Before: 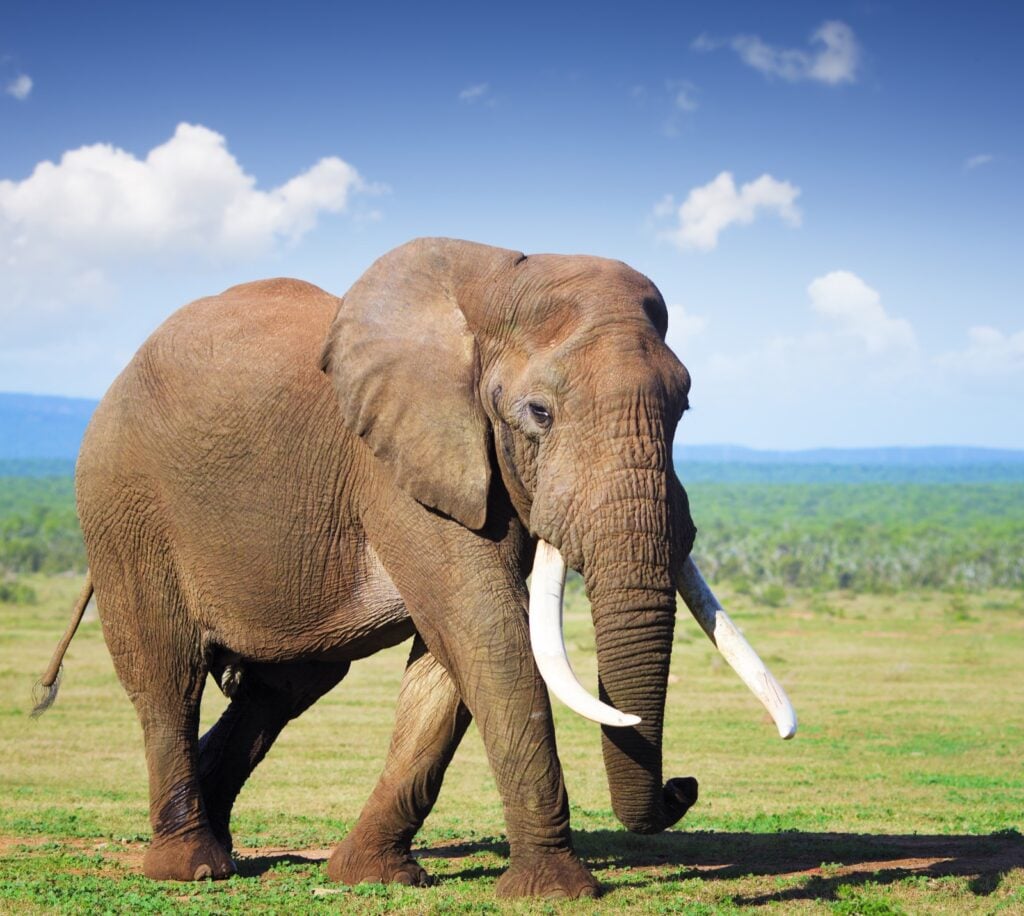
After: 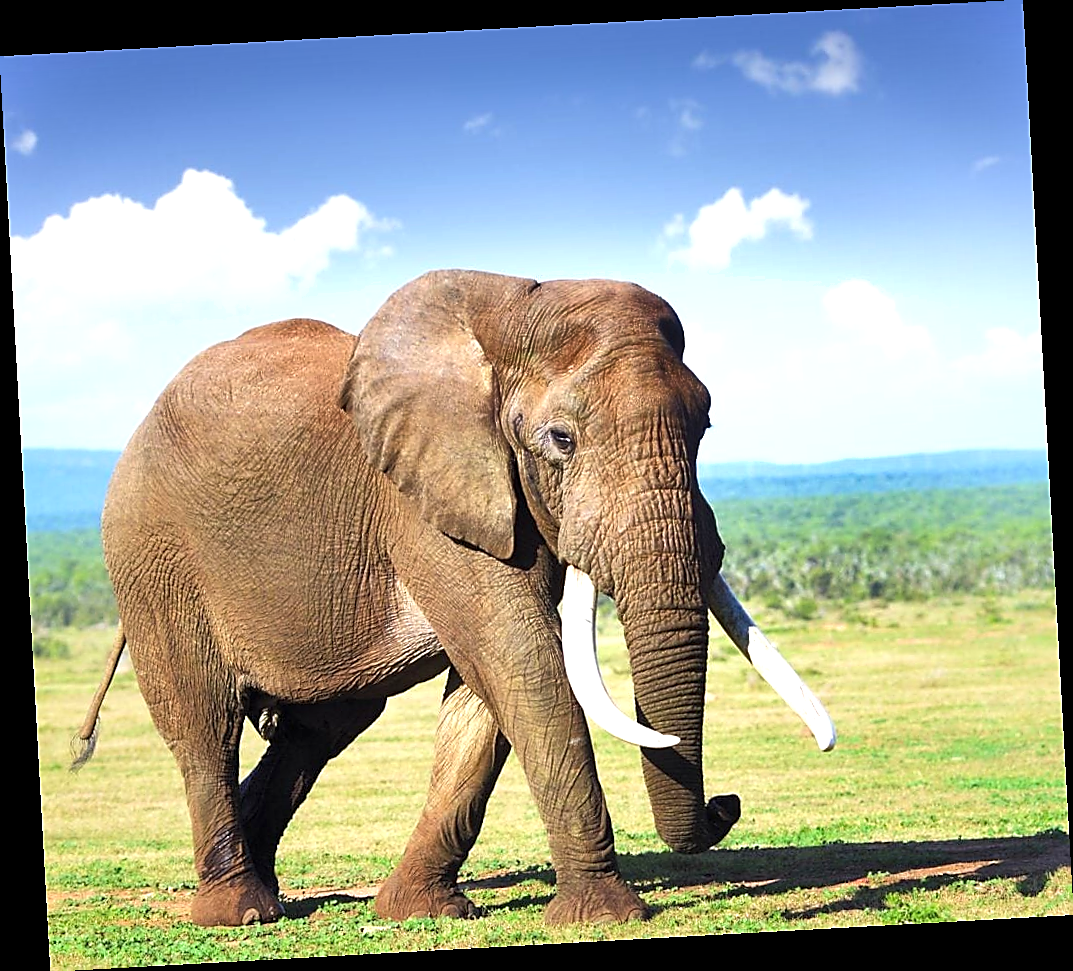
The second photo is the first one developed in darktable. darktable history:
sharpen: radius 1.4, amount 1.25, threshold 0.7
shadows and highlights: radius 118.69, shadows 42.21, highlights -61.56, soften with gaussian
rotate and perspective: rotation -3.18°, automatic cropping off
exposure: exposure 0.648 EV, compensate highlight preservation false
